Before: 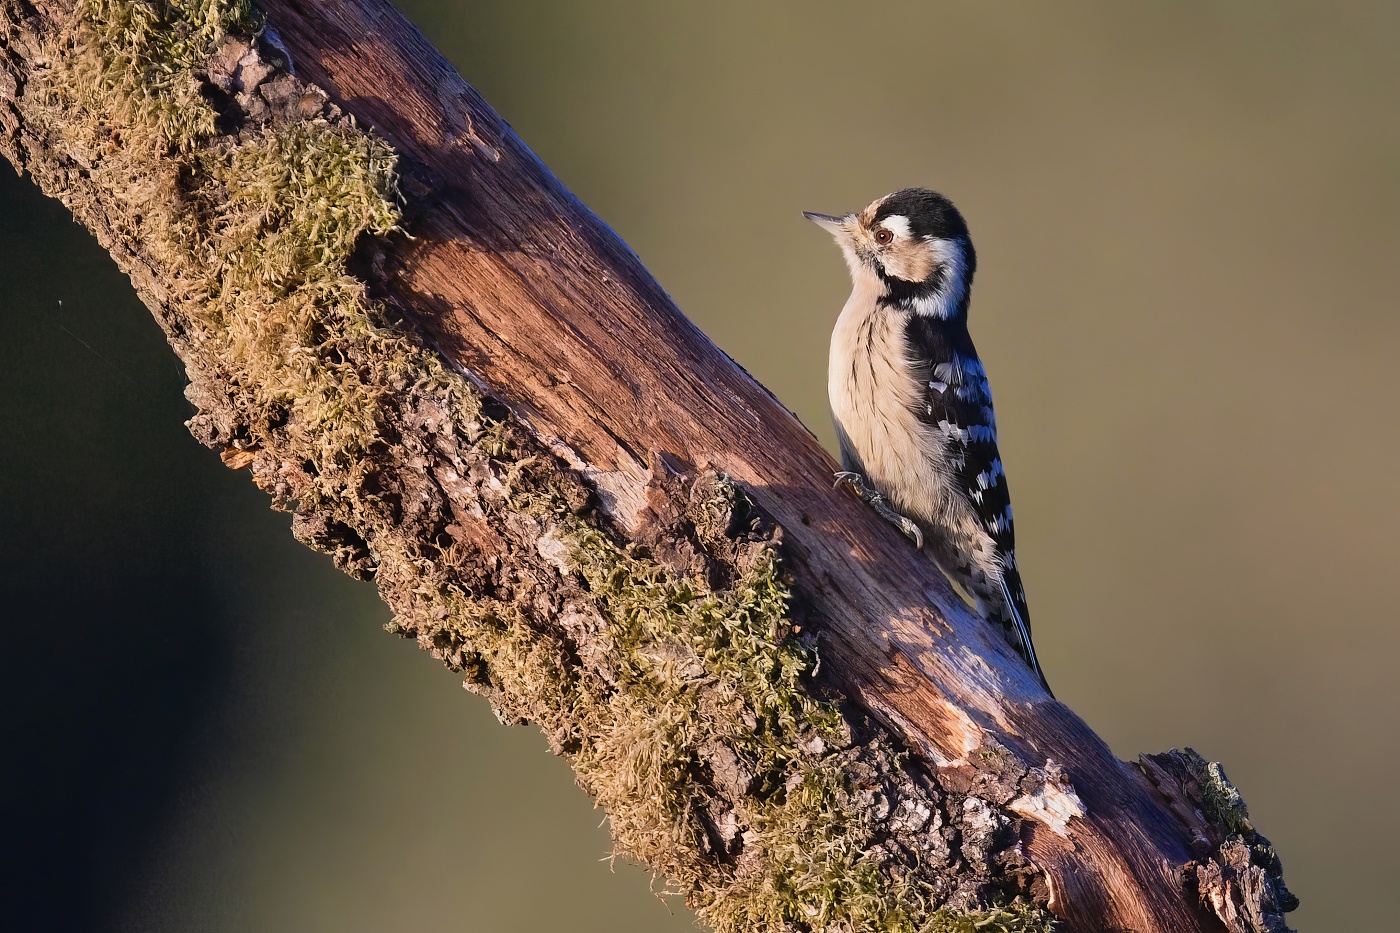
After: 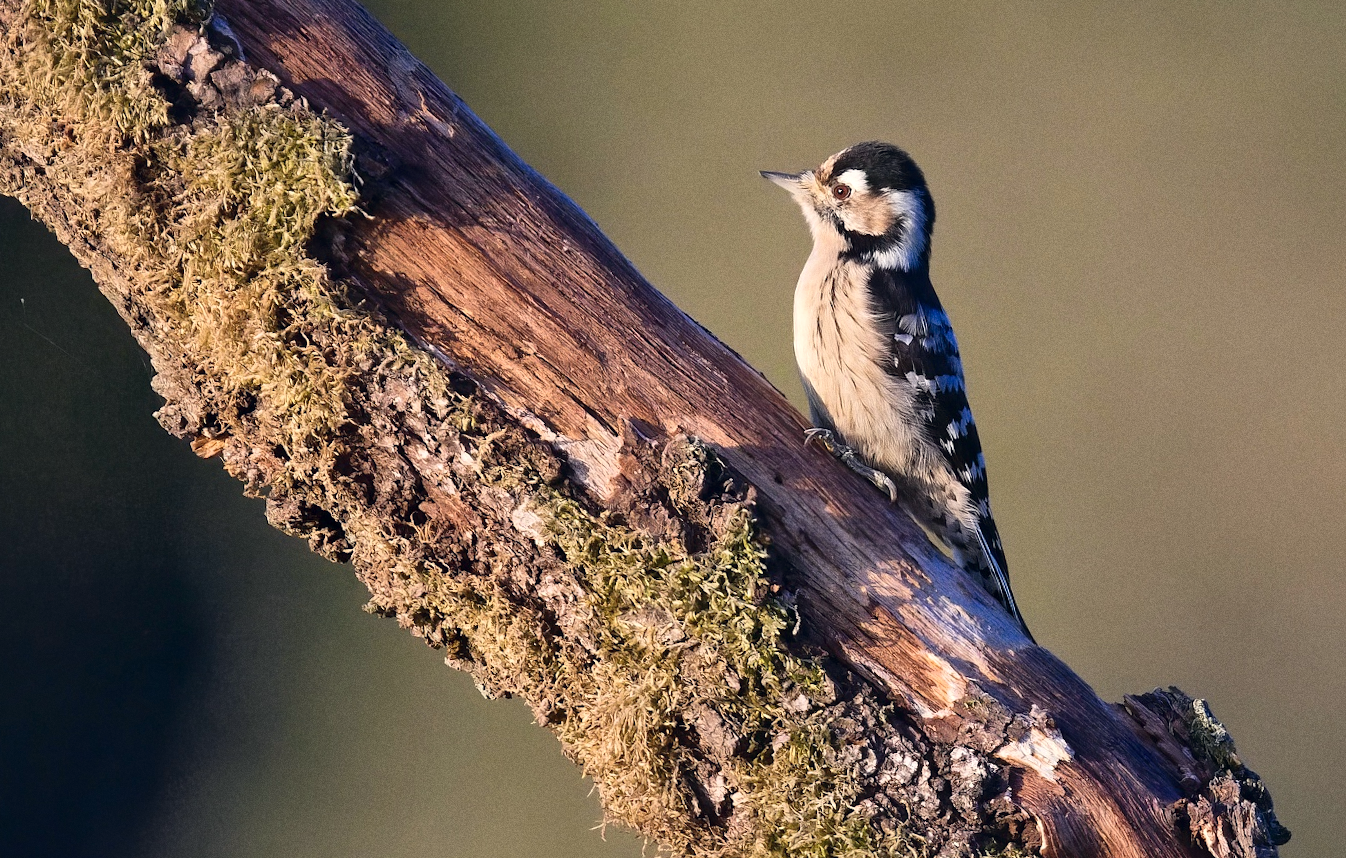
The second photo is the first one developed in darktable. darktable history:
local contrast: mode bilateral grid, contrast 20, coarseness 50, detail 132%, midtone range 0.2
grain: coarseness 0.47 ISO
color correction: highlights a* 0.207, highlights b* 2.7, shadows a* -0.874, shadows b* -4.78
rotate and perspective: rotation -3°, crop left 0.031, crop right 0.968, crop top 0.07, crop bottom 0.93
exposure: exposure 0.2 EV, compensate highlight preservation false
crop and rotate: left 0.614%, top 0.179%, bottom 0.309%
